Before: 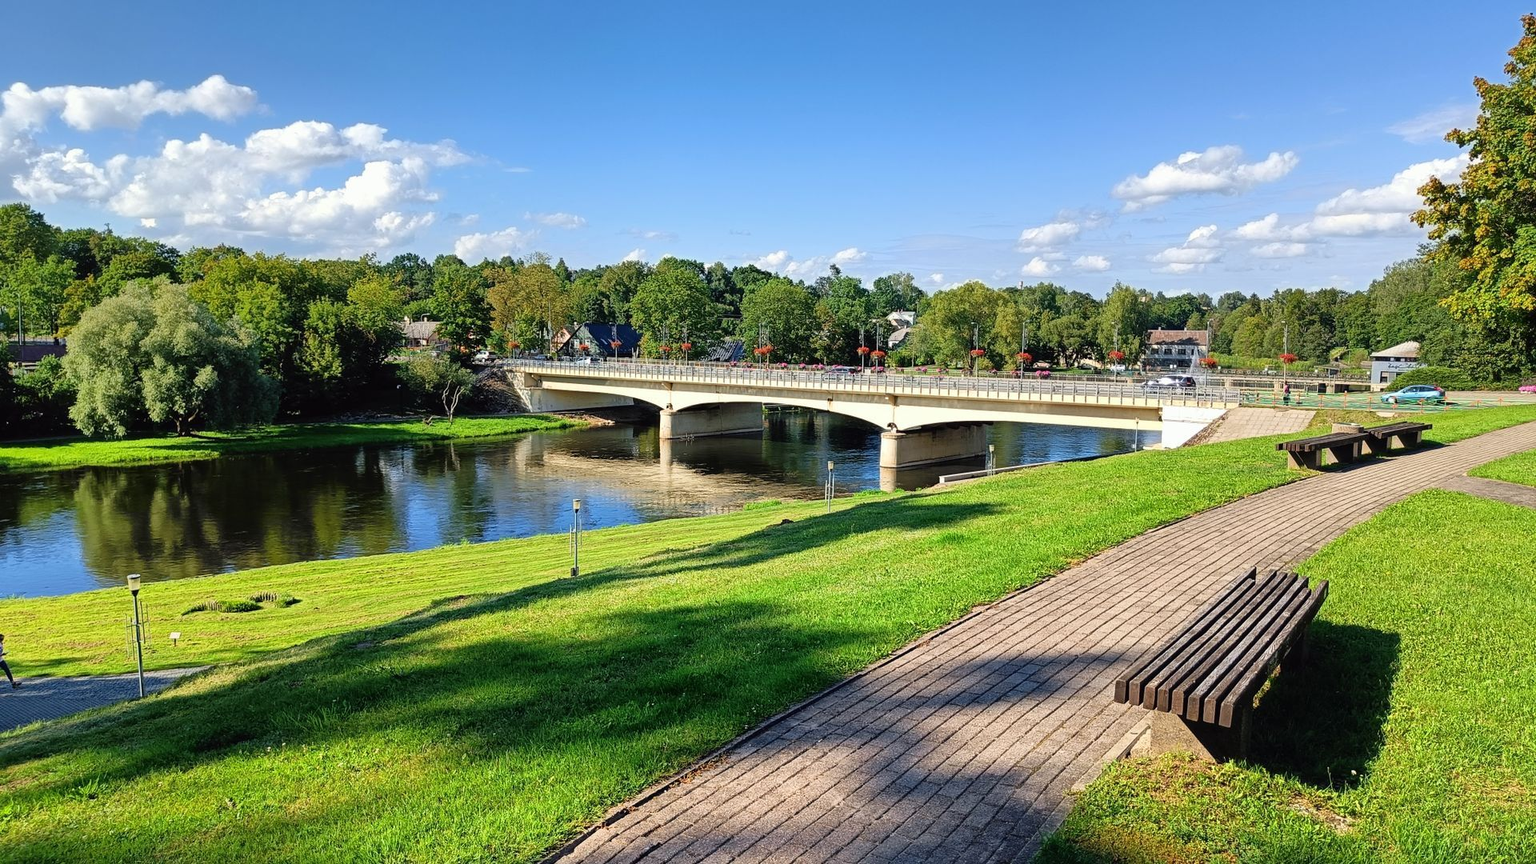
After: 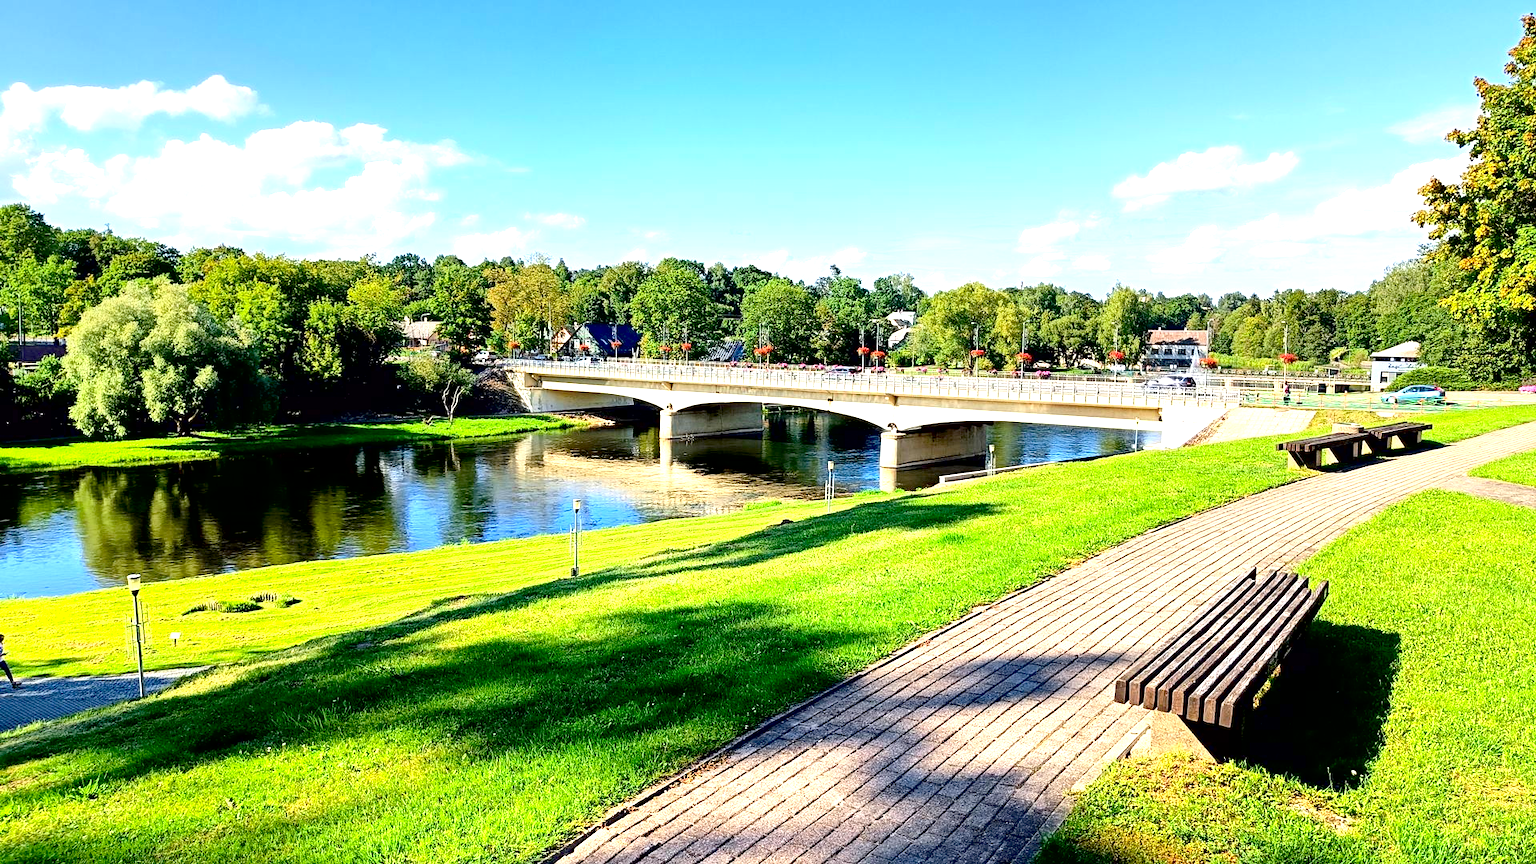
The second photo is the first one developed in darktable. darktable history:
contrast brightness saturation: contrast 0.154, brightness -0.015, saturation 0.1
exposure: black level correction 0.011, exposure 1.08 EV, compensate highlight preservation false
